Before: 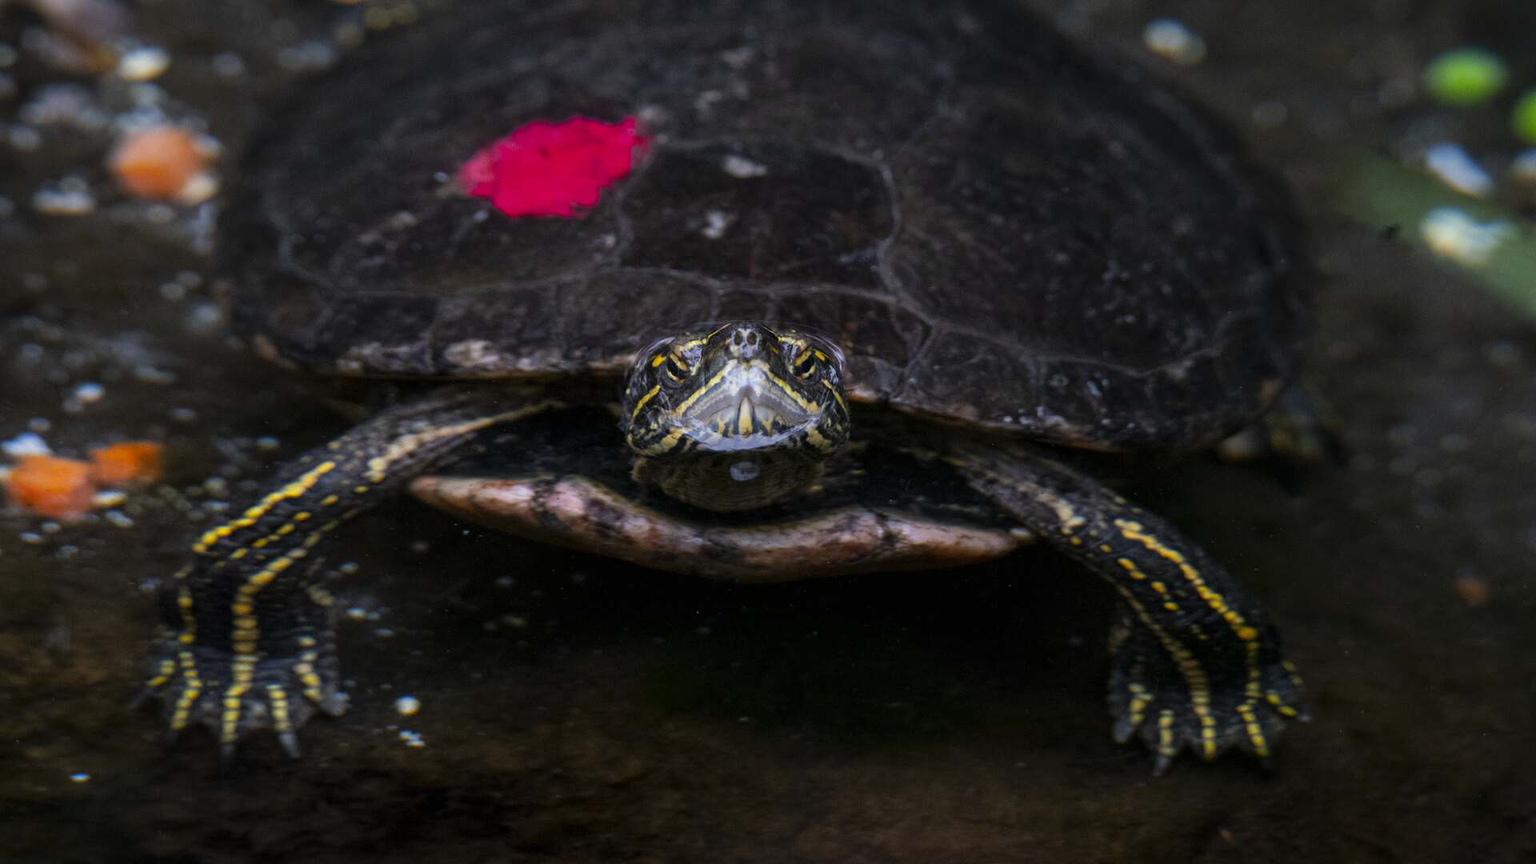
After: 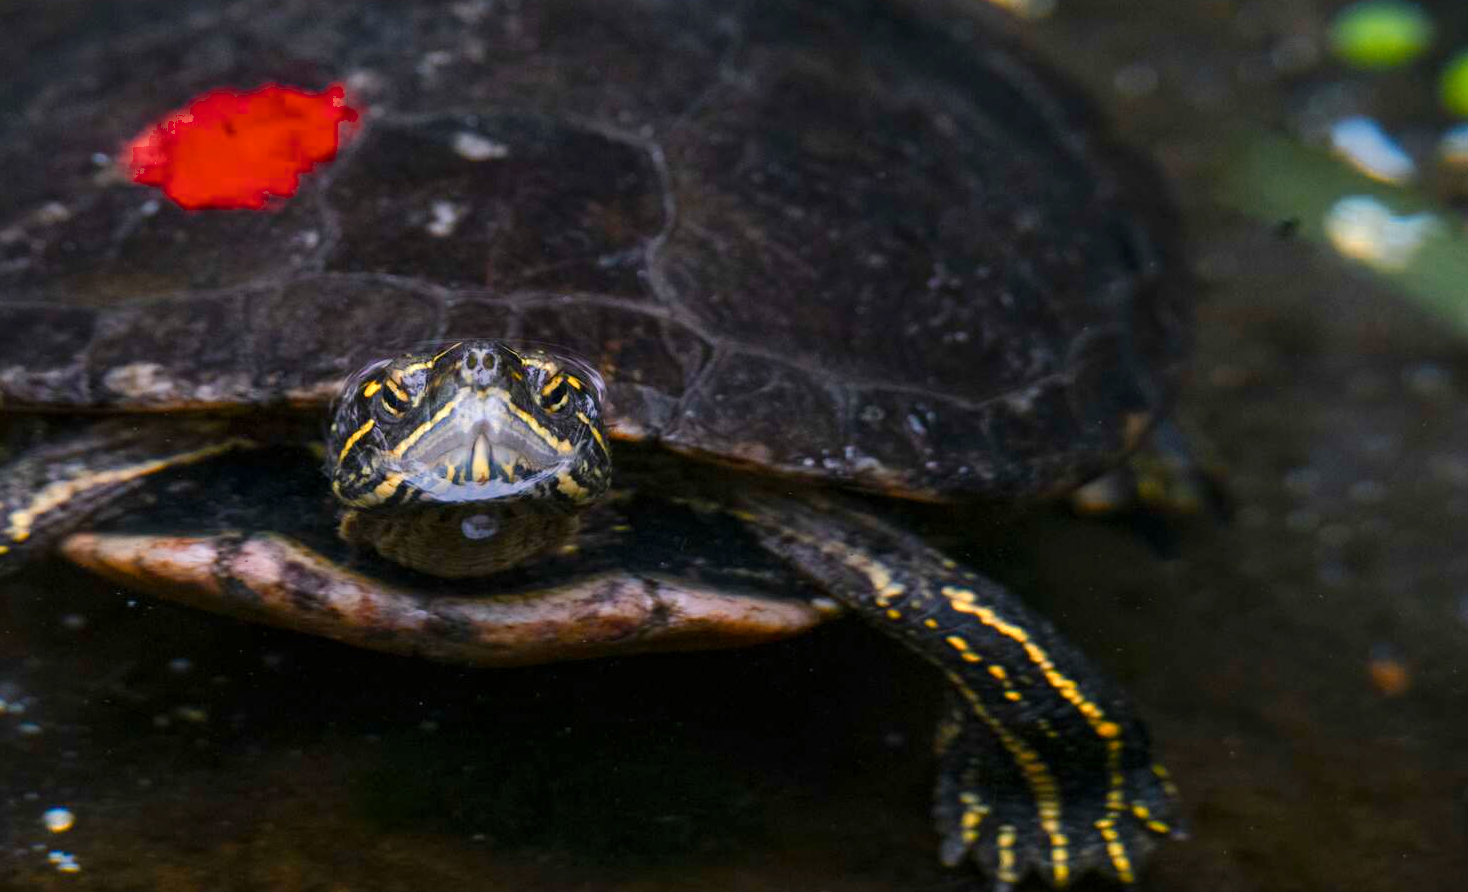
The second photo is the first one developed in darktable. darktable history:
color zones: curves: ch0 [(0.018, 0.548) (0.197, 0.654) (0.425, 0.447) (0.605, 0.658) (0.732, 0.579)]; ch1 [(0.105, 0.531) (0.224, 0.531) (0.386, 0.39) (0.618, 0.456) (0.732, 0.456) (0.956, 0.421)]; ch2 [(0.039, 0.583) (0.215, 0.465) (0.399, 0.544) (0.465, 0.548) (0.614, 0.447) (0.724, 0.43) (0.882, 0.623) (0.956, 0.632)]
crop: left 23.515%, top 5.831%, bottom 11.524%
color balance rgb: highlights gain › chroma 1.054%, highlights gain › hue 60.11°, perceptual saturation grading › global saturation 20%, perceptual saturation grading › highlights -25.001%, perceptual saturation grading › shadows 49.33%, perceptual brilliance grading › mid-tones 9.033%, perceptual brilliance grading › shadows 15.542%
